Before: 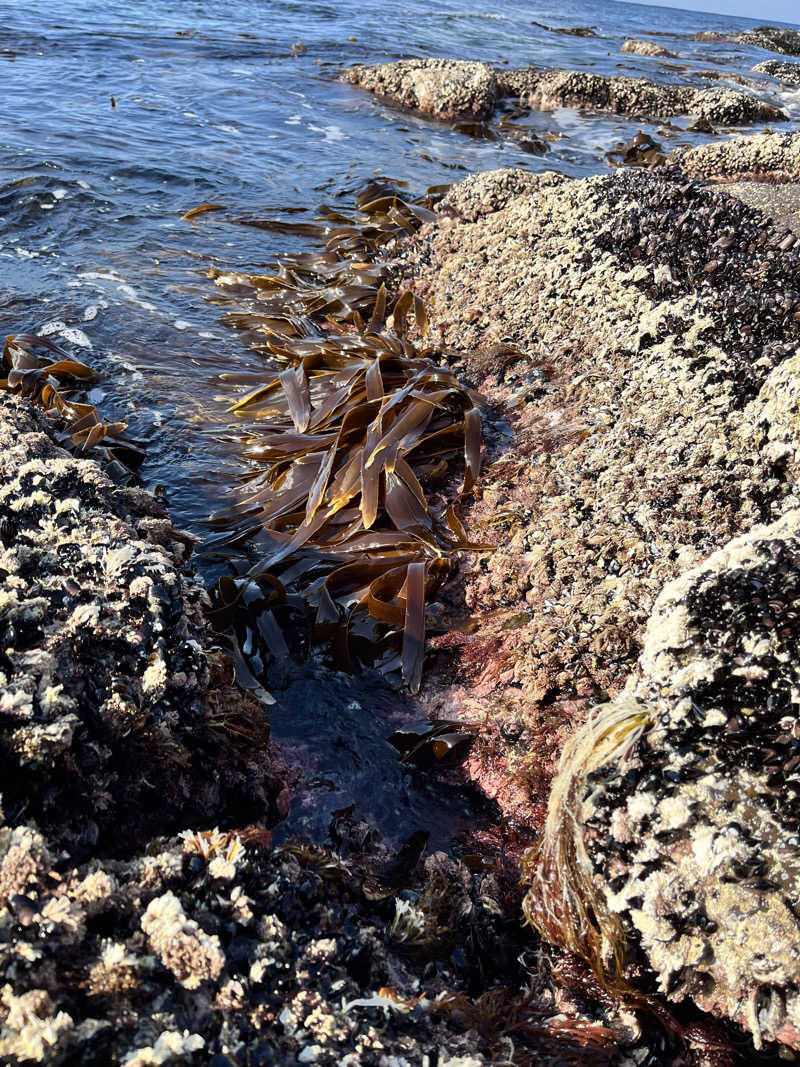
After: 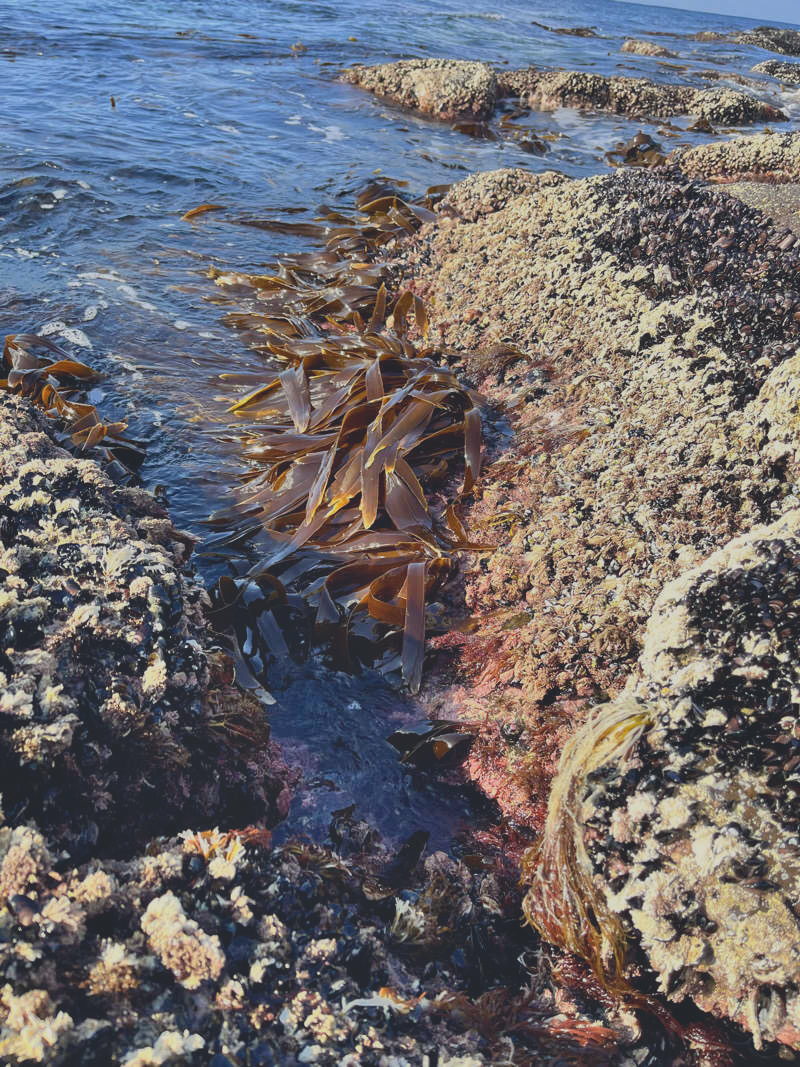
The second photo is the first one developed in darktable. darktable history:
contrast brightness saturation: contrast -0.28
color correction: highlights a* 0.207, highlights b* 2.7, shadows a* -0.874, shadows b* -4.78
shadows and highlights: soften with gaussian
